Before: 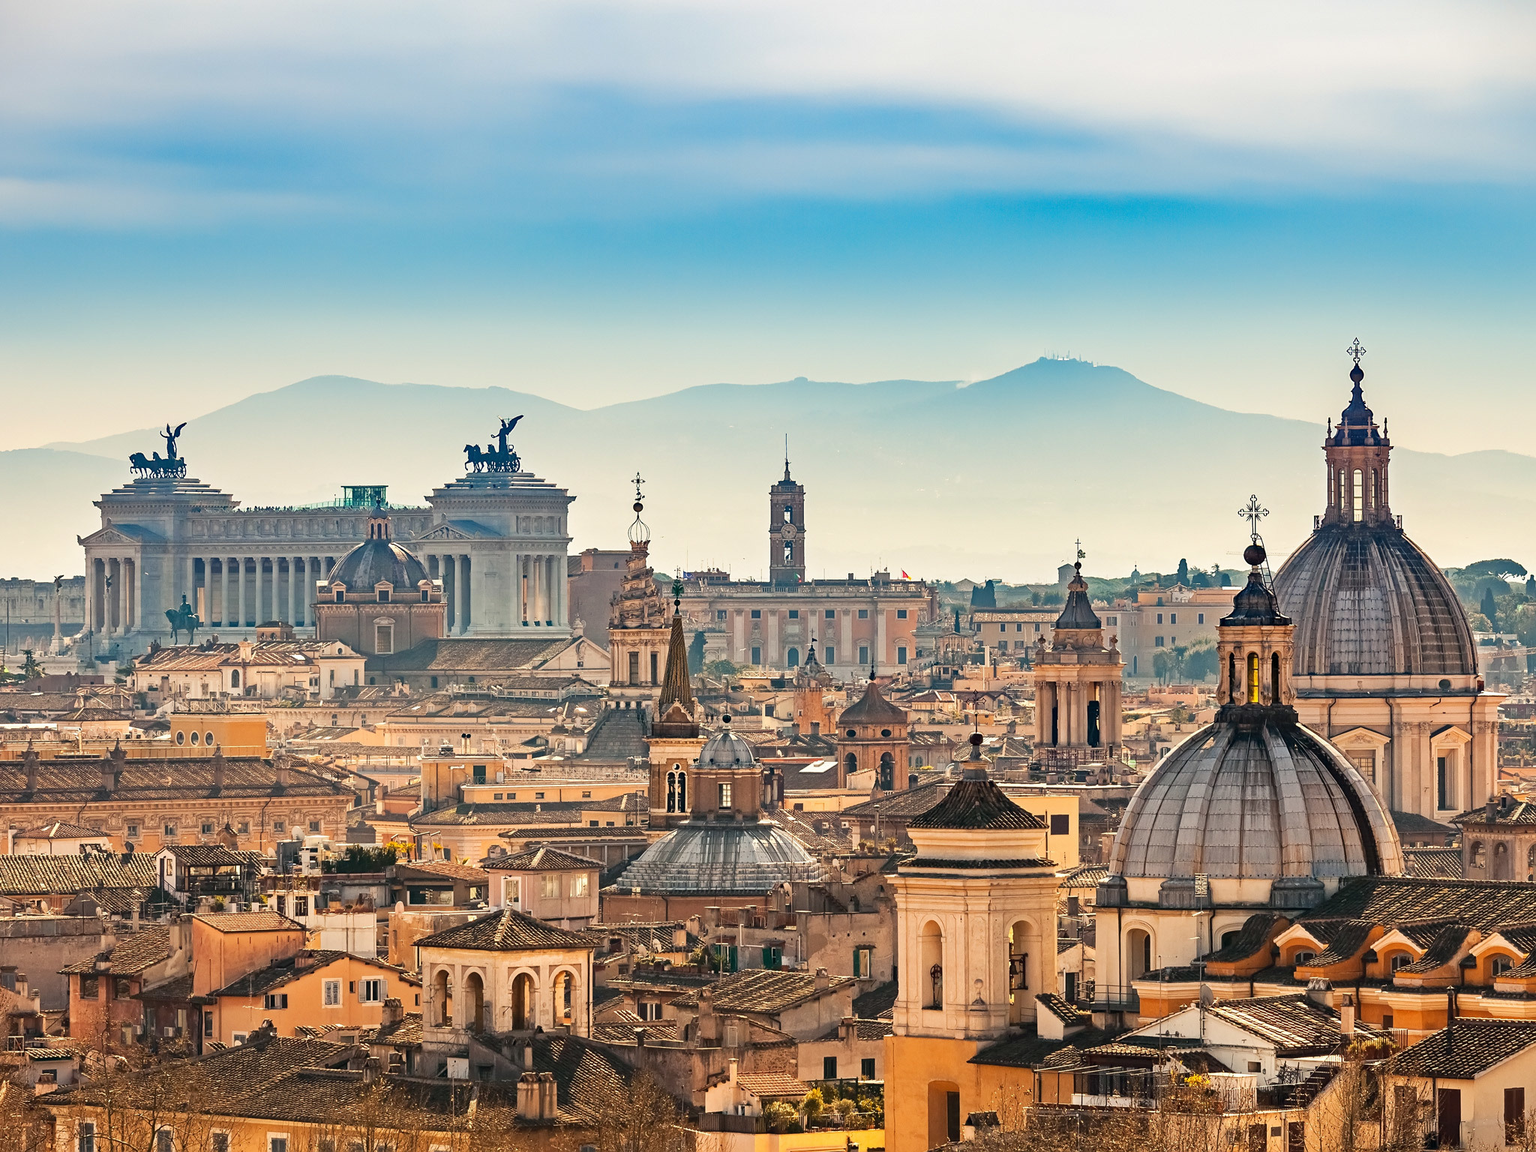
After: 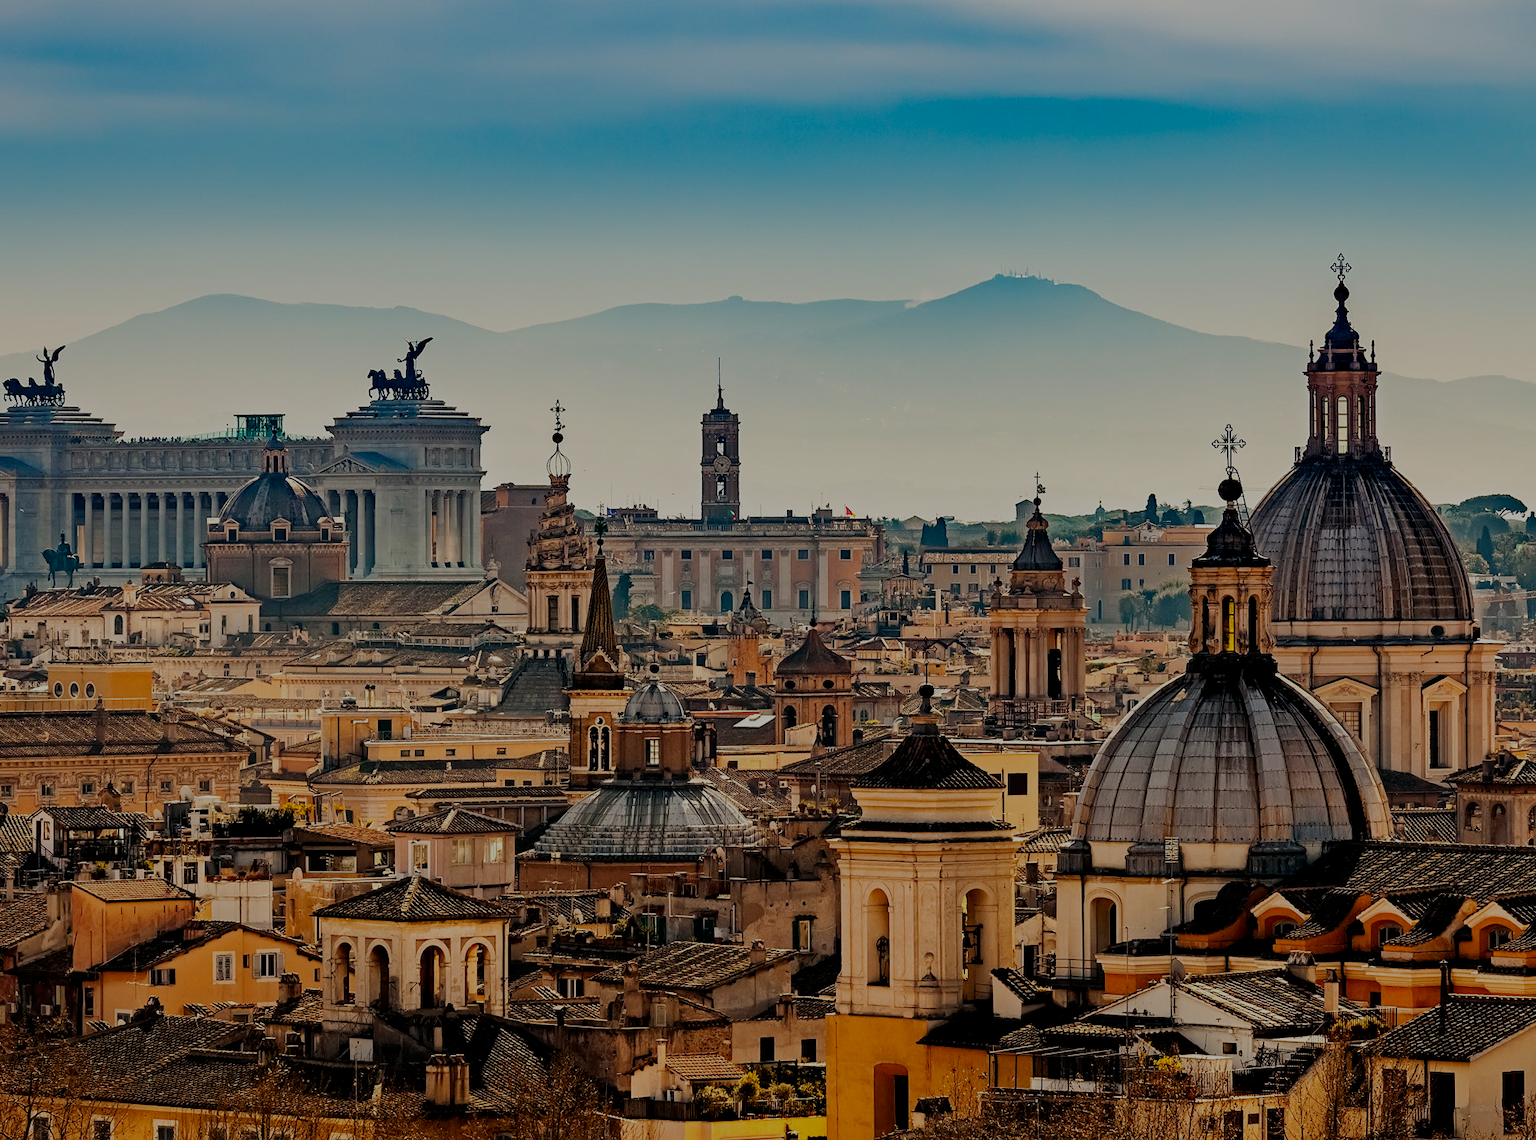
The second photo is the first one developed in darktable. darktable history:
crop and rotate: left 8.262%, top 9.226%
exposure: black level correction 0.011, exposure -0.478 EV, compensate highlight preservation false
filmic rgb: middle gray luminance 29%, black relative exposure -10.3 EV, white relative exposure 5.5 EV, threshold 6 EV, target black luminance 0%, hardness 3.95, latitude 2.04%, contrast 1.132, highlights saturation mix 5%, shadows ↔ highlights balance 15.11%, add noise in highlights 0, preserve chrominance no, color science v3 (2019), use custom middle-gray values true, iterations of high-quality reconstruction 0, contrast in highlights soft, enable highlight reconstruction true
